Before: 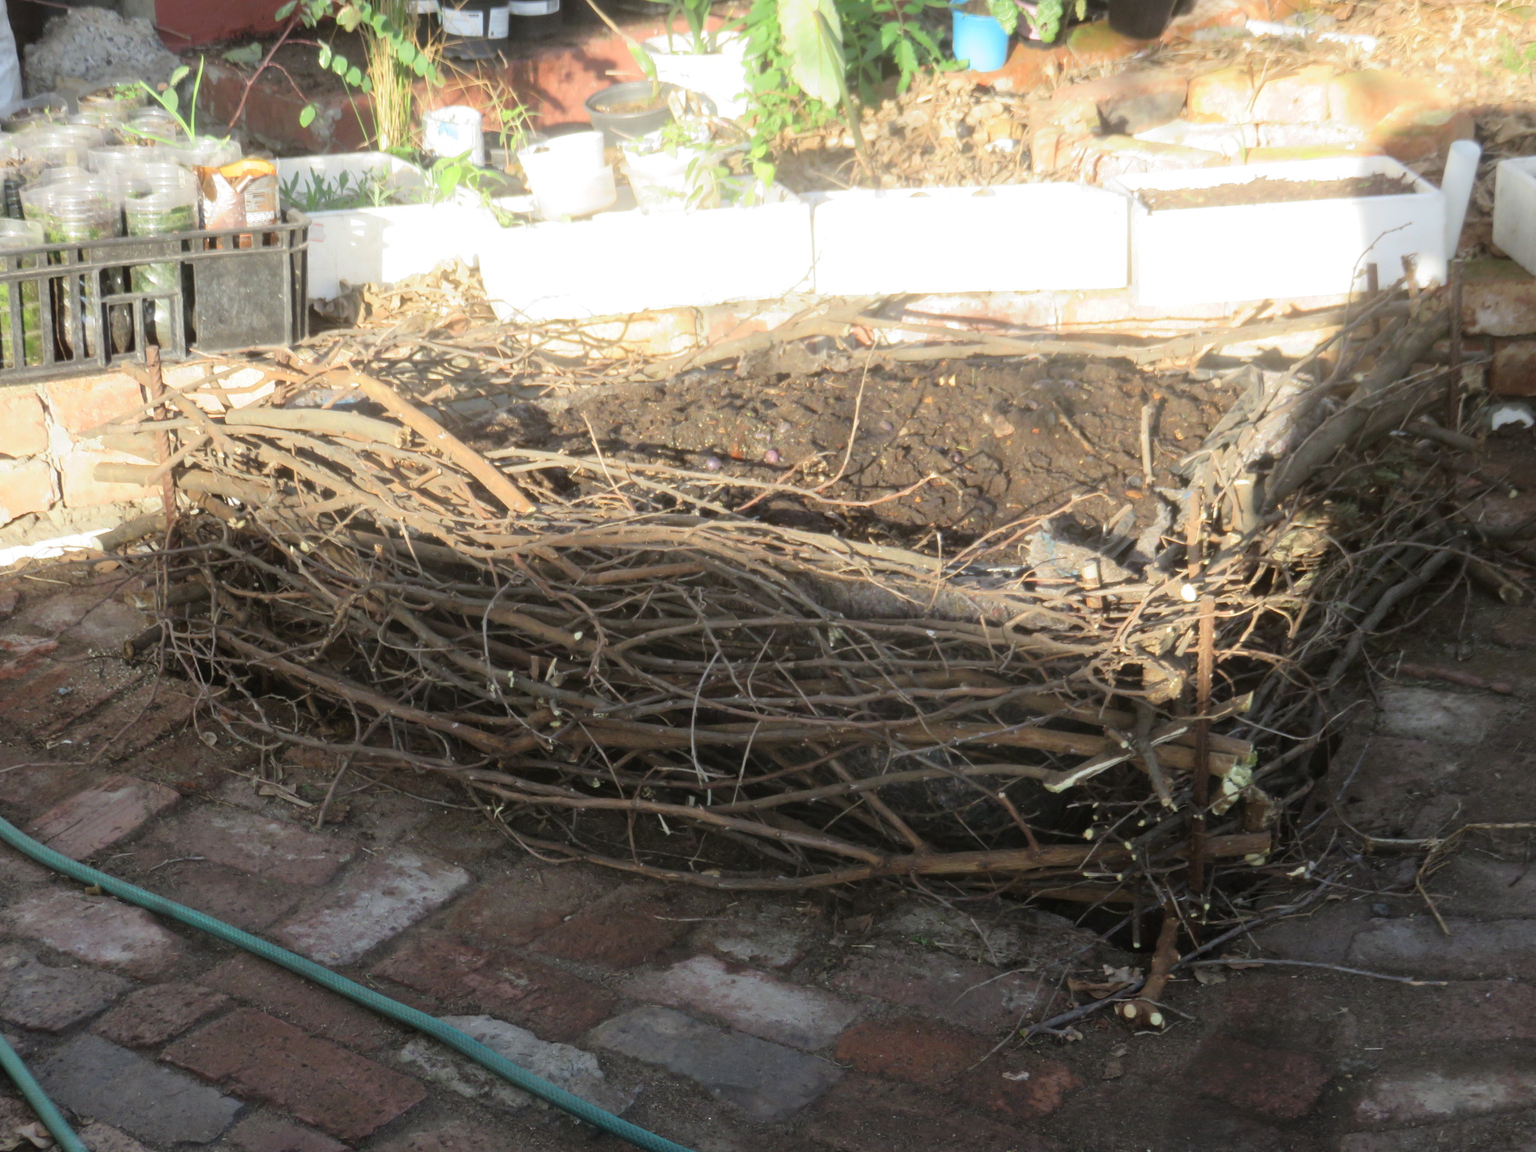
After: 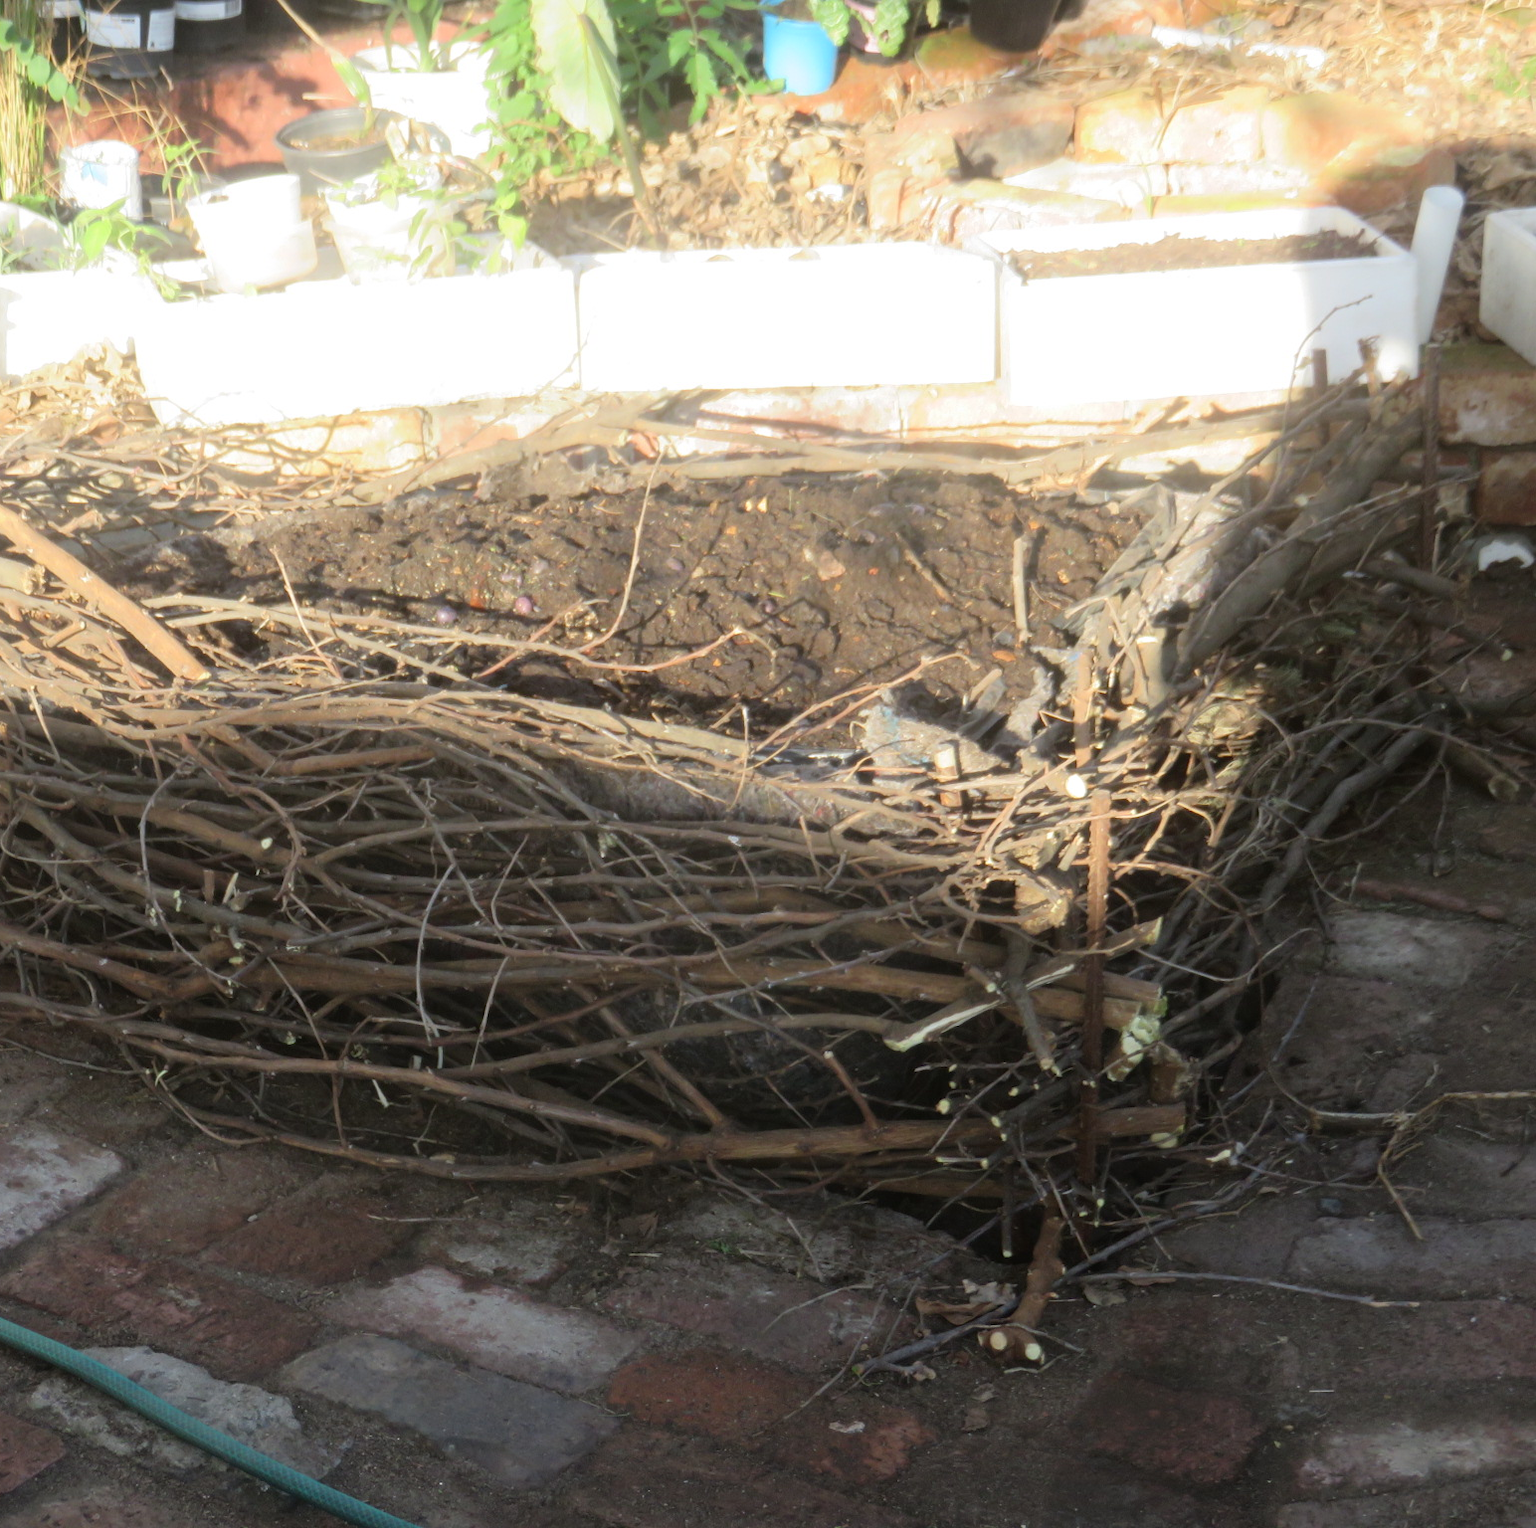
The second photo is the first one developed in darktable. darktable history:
tone equalizer: on, module defaults
crop and rotate: left 24.57%
